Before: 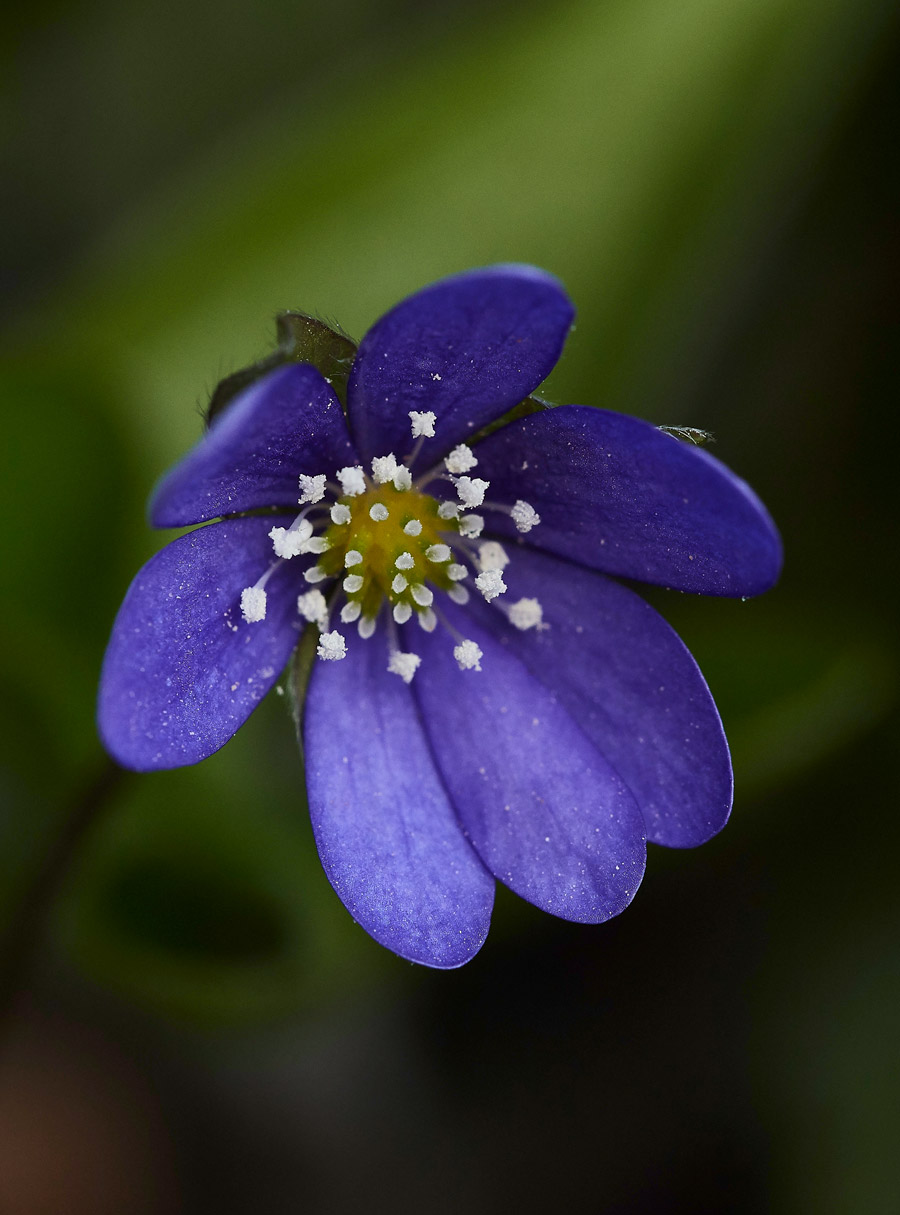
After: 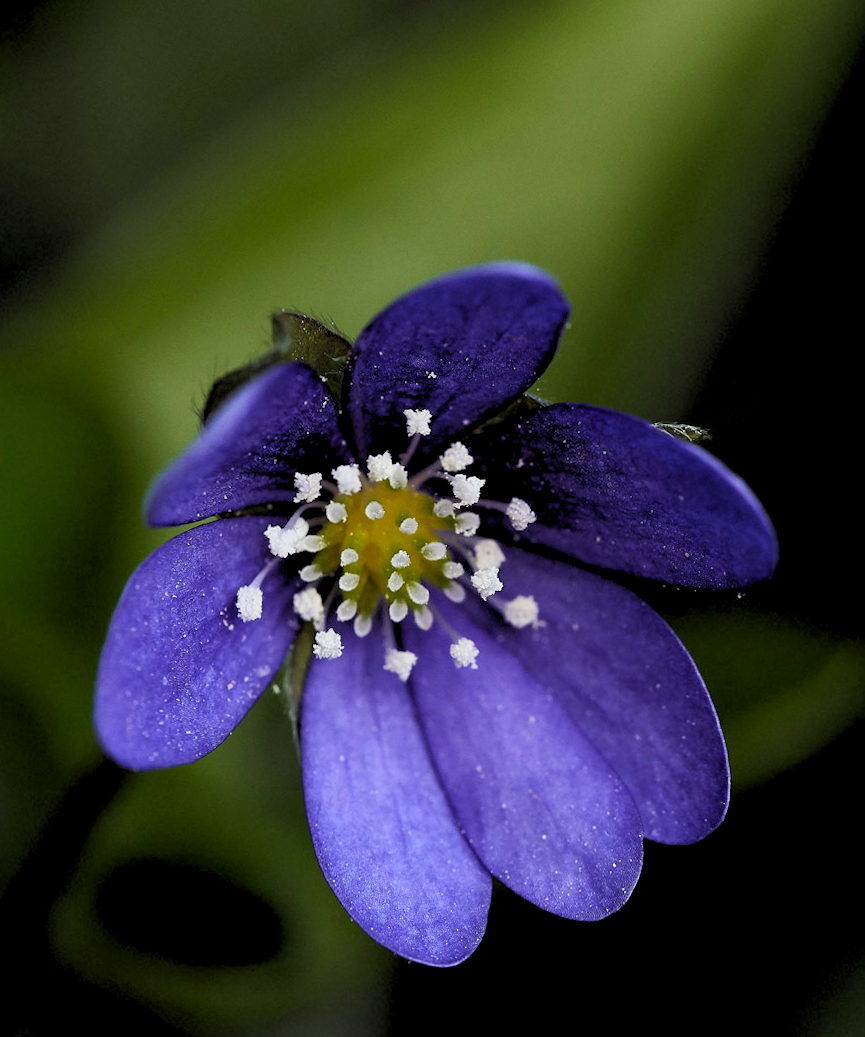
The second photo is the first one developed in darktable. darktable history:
rgb levels: levels [[0.013, 0.434, 0.89], [0, 0.5, 1], [0, 0.5, 1]]
crop and rotate: angle 0.2°, left 0.275%, right 3.127%, bottom 14.18%
